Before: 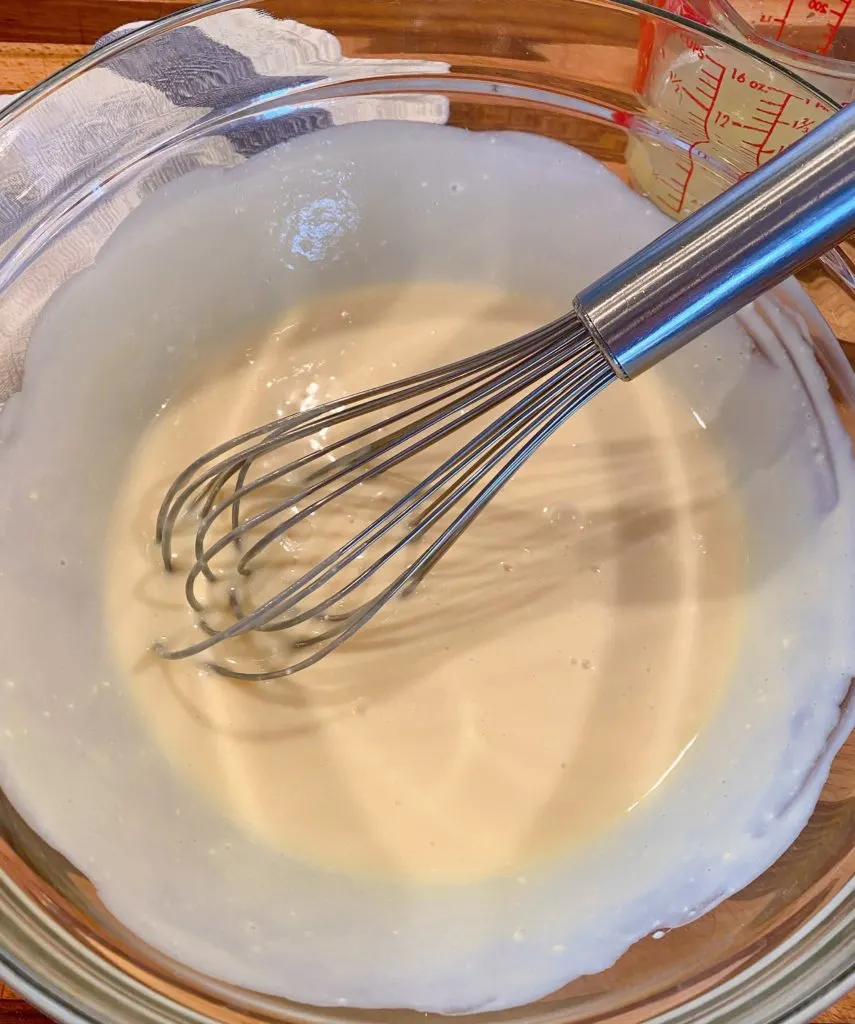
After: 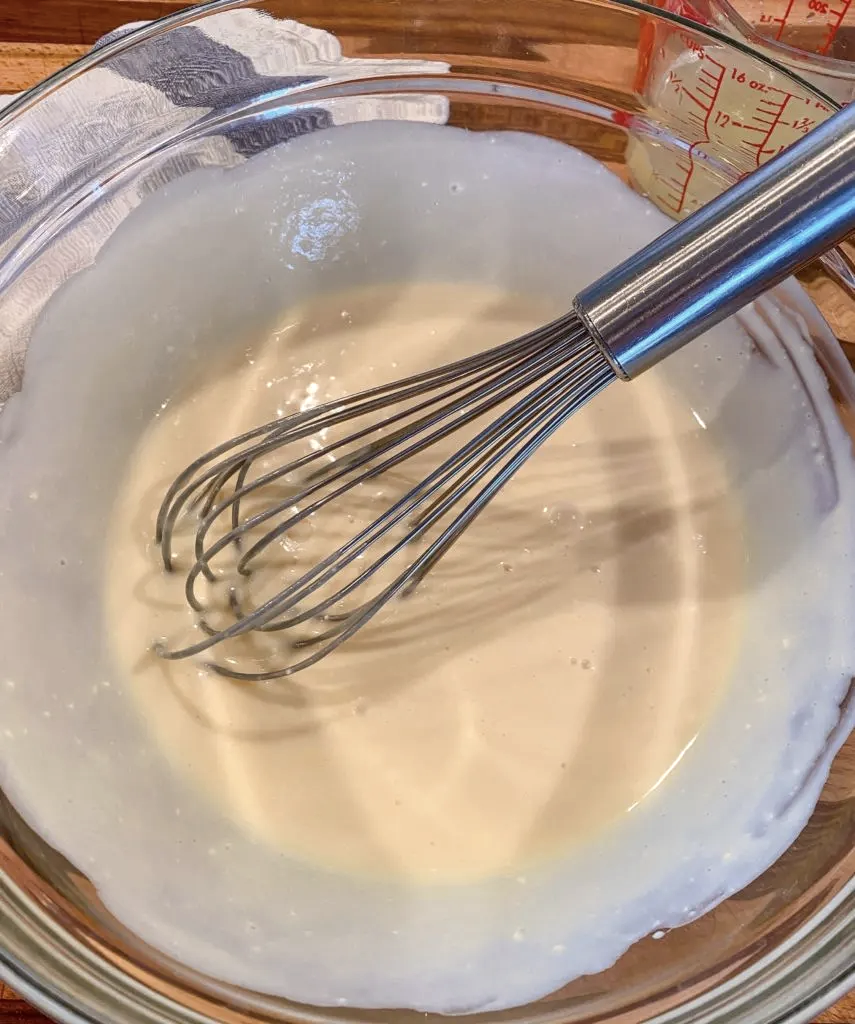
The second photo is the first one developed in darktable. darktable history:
local contrast: on, module defaults
contrast brightness saturation: saturation -0.172
